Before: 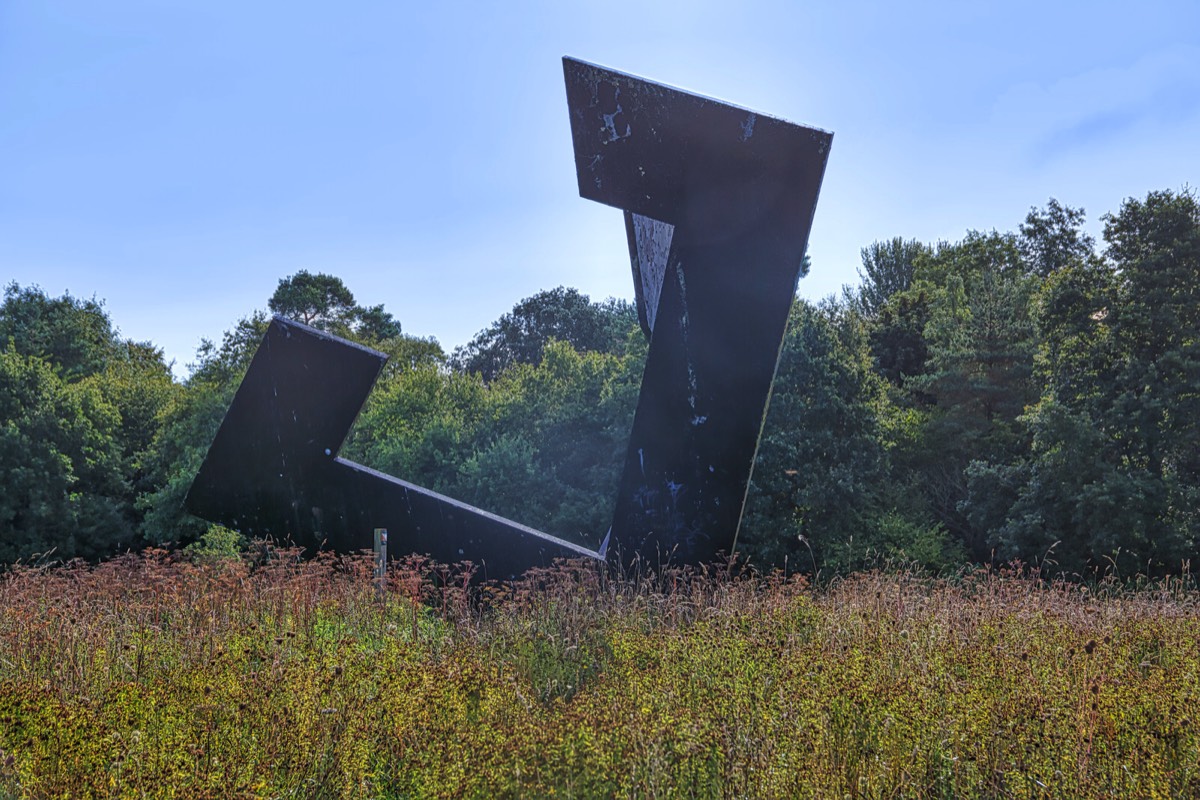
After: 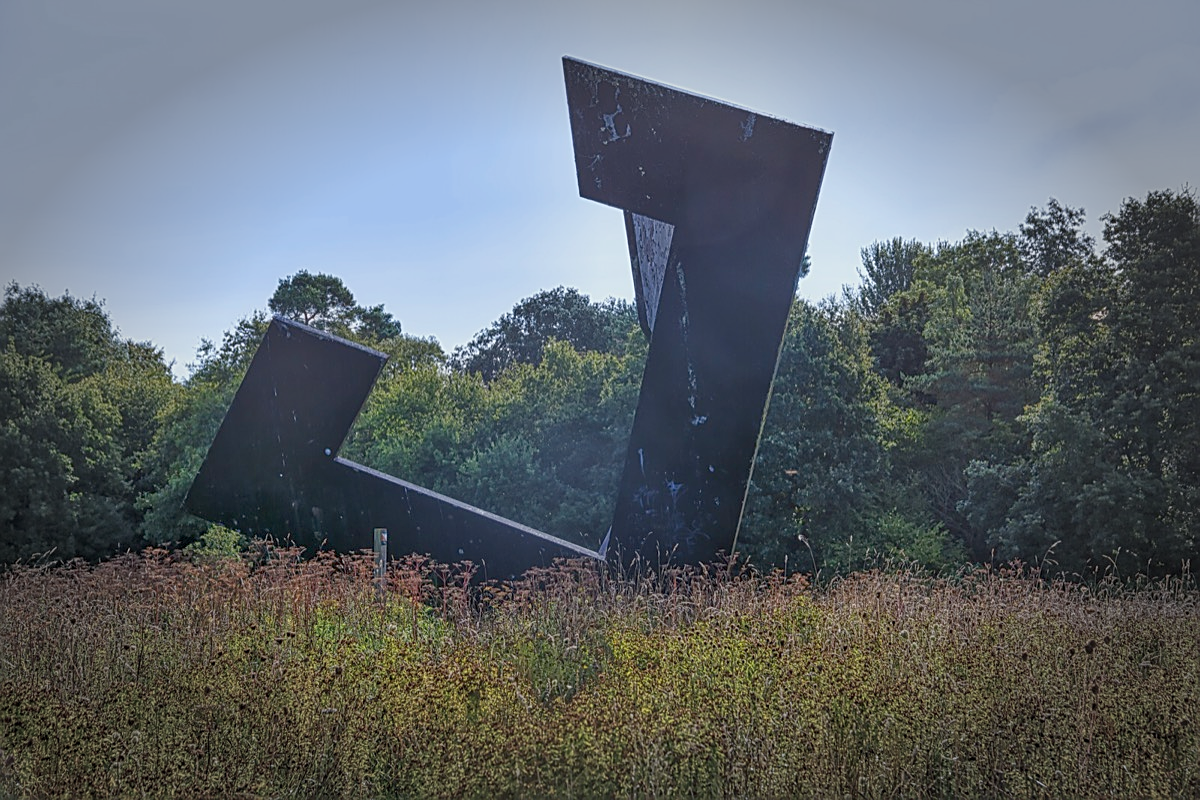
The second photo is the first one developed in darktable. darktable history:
tone equalizer: -8 EV 0.24 EV, -7 EV 0.435 EV, -6 EV 0.425 EV, -5 EV 0.242 EV, -3 EV -0.258 EV, -2 EV -0.434 EV, -1 EV -0.403 EV, +0 EV -0.232 EV
vignetting: fall-off start 66.05%, fall-off radius 39.84%, automatic ratio true, width/height ratio 0.665, unbound false
sharpen: on, module defaults
